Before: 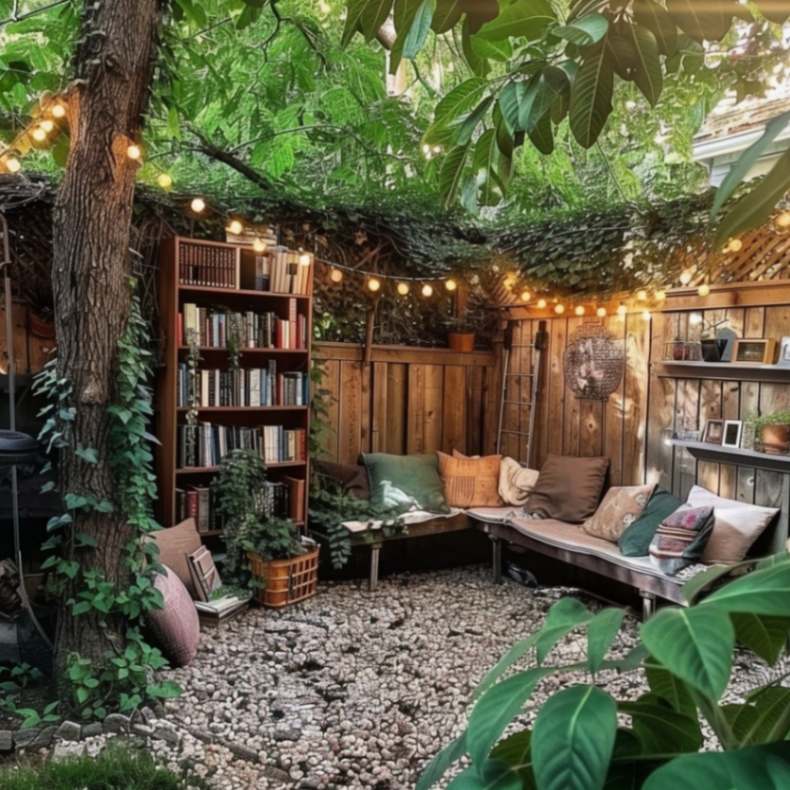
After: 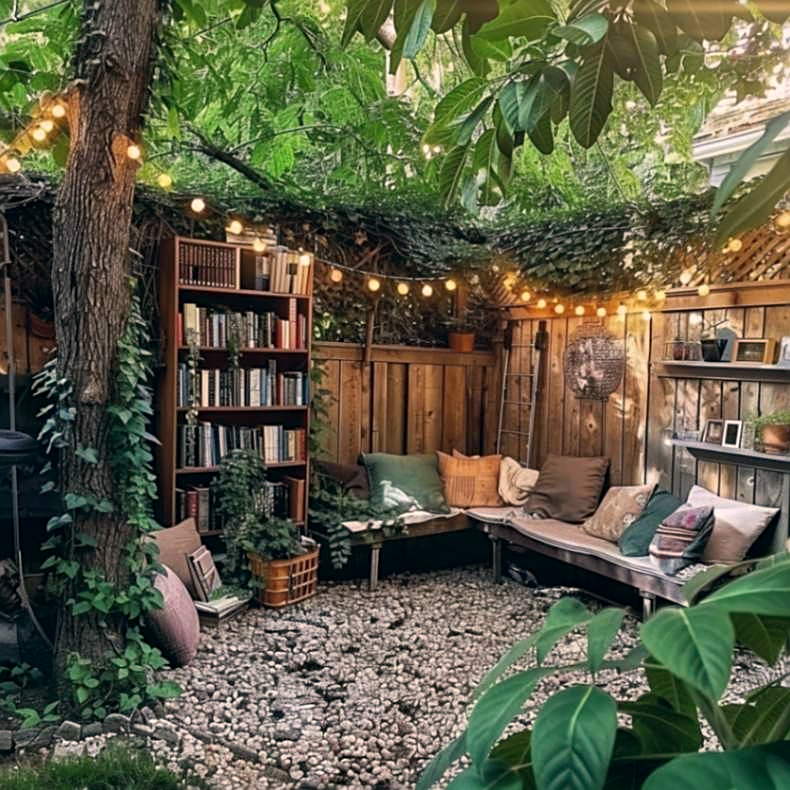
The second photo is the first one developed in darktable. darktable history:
sharpen: on, module defaults
color correction: highlights a* 5.38, highlights b* 5.3, shadows a* -4.26, shadows b* -5.11
